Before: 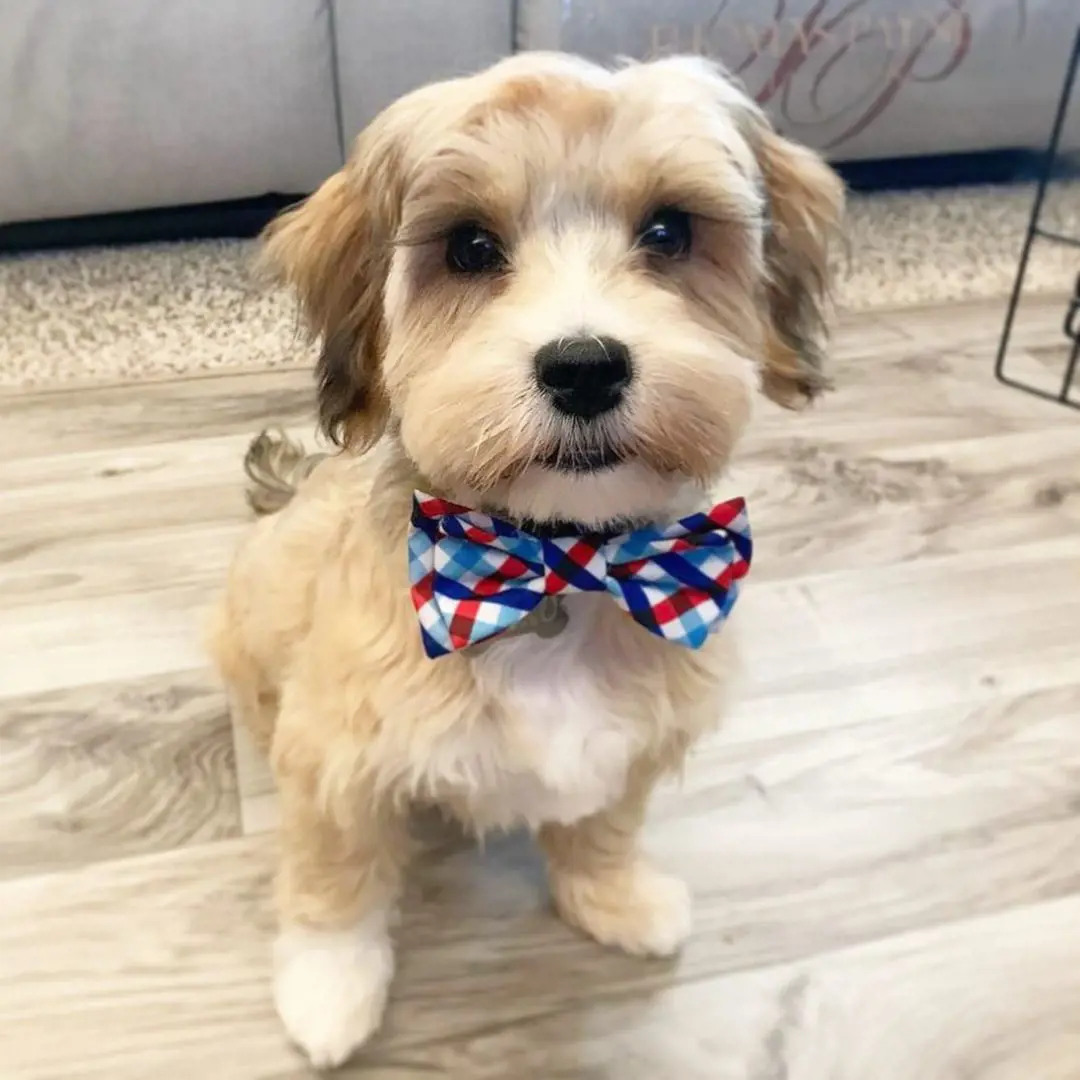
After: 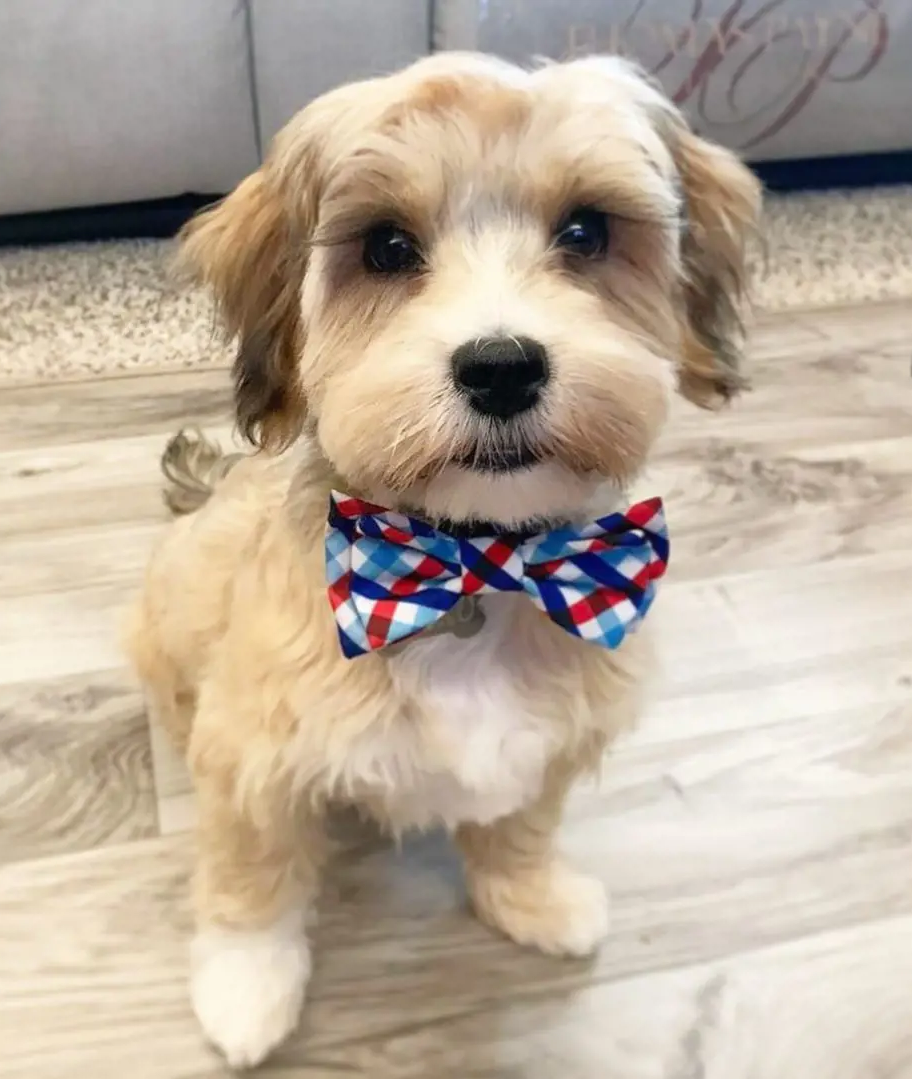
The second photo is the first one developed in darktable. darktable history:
crop: left 7.695%, right 7.813%
